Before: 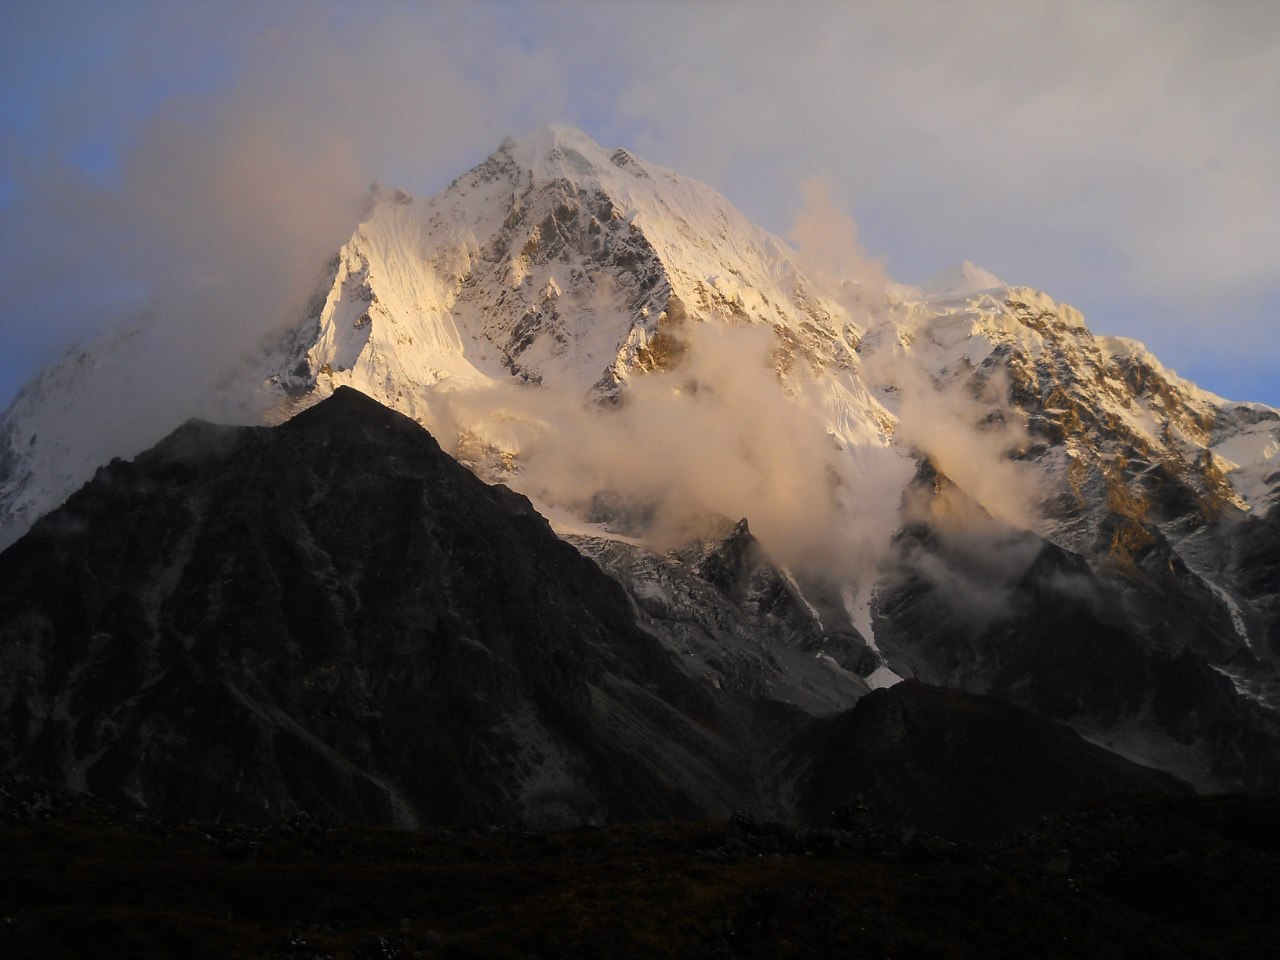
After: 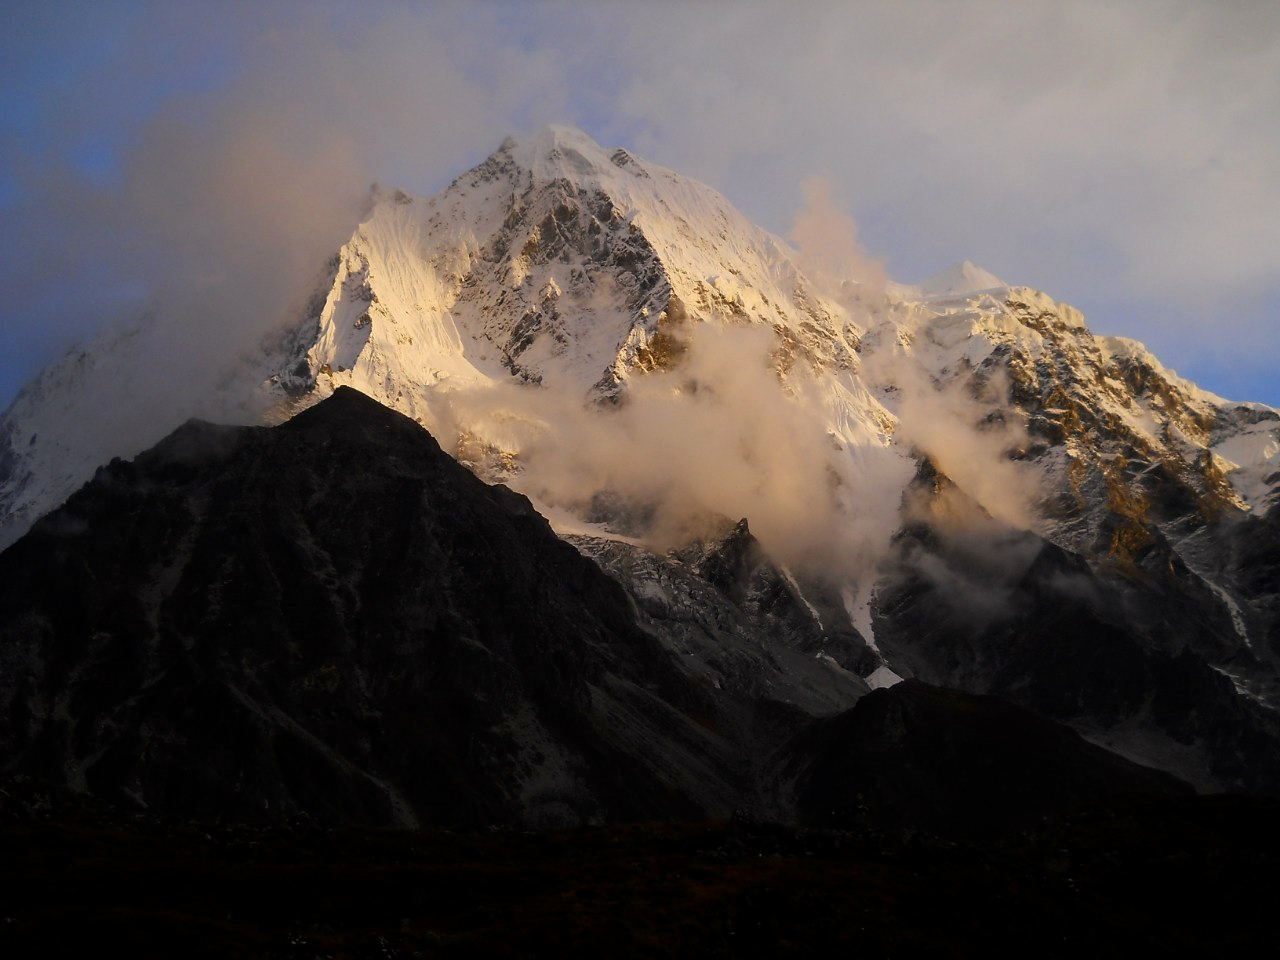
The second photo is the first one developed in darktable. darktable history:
exposure: black level correction 0.001, exposure -0.201 EV, compensate highlight preservation false
color calibration: illuminant same as pipeline (D50), adaptation XYZ, x 0.347, y 0.357, temperature 5006.82 K
contrast brightness saturation: contrast 0.149, brightness -0.008, saturation 0.103
